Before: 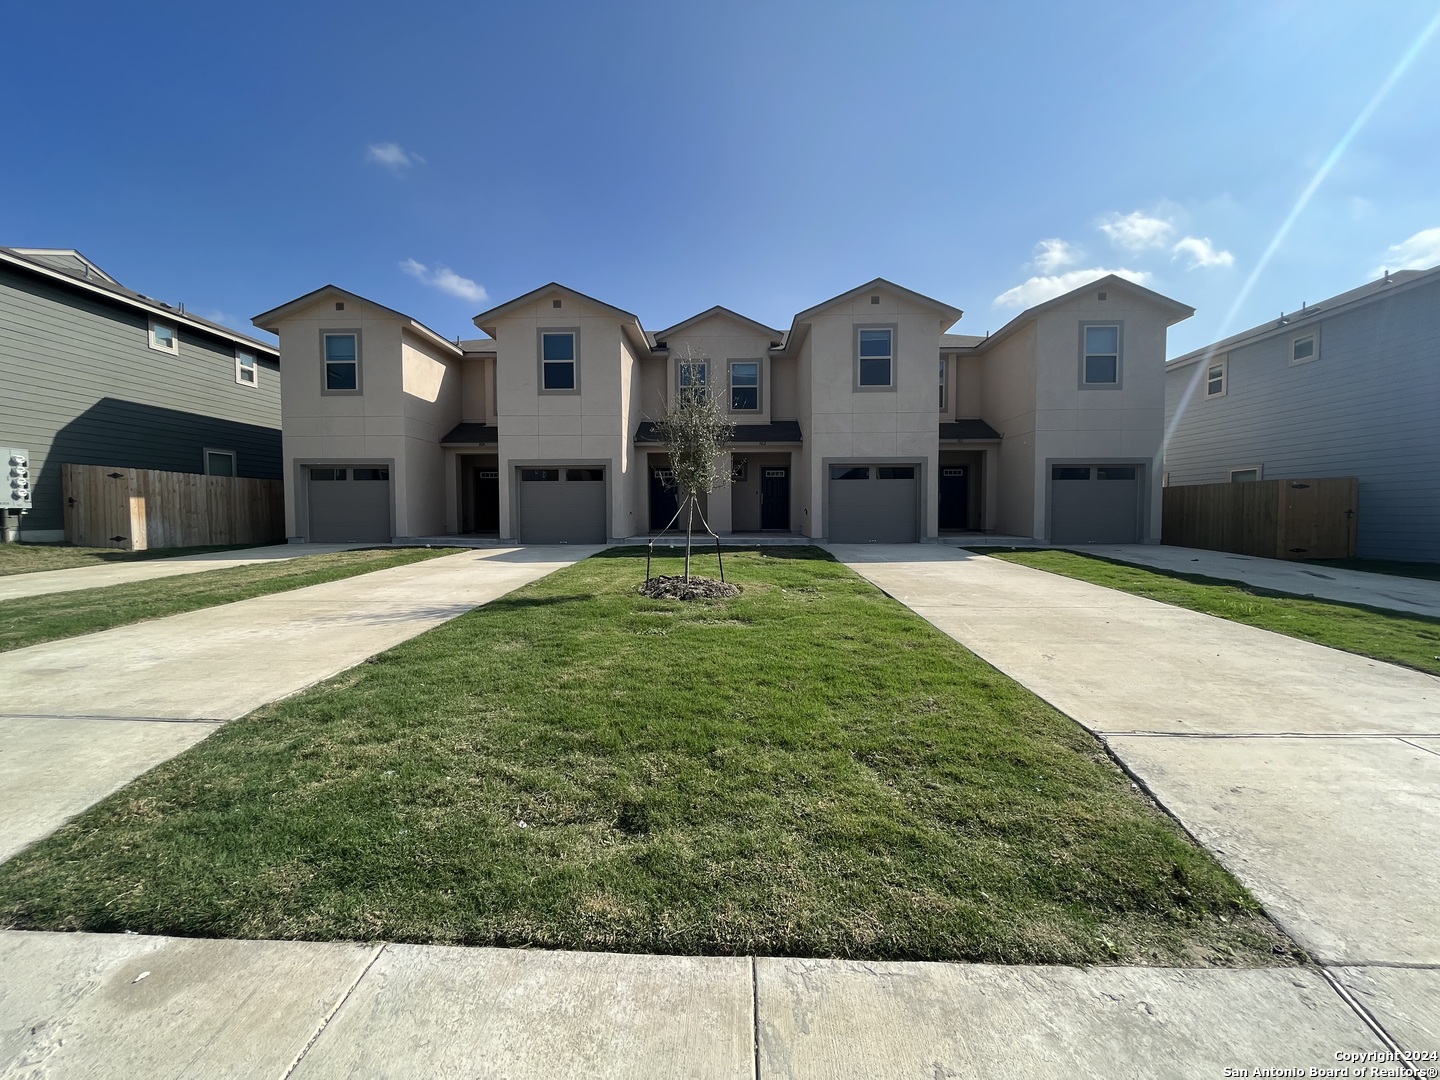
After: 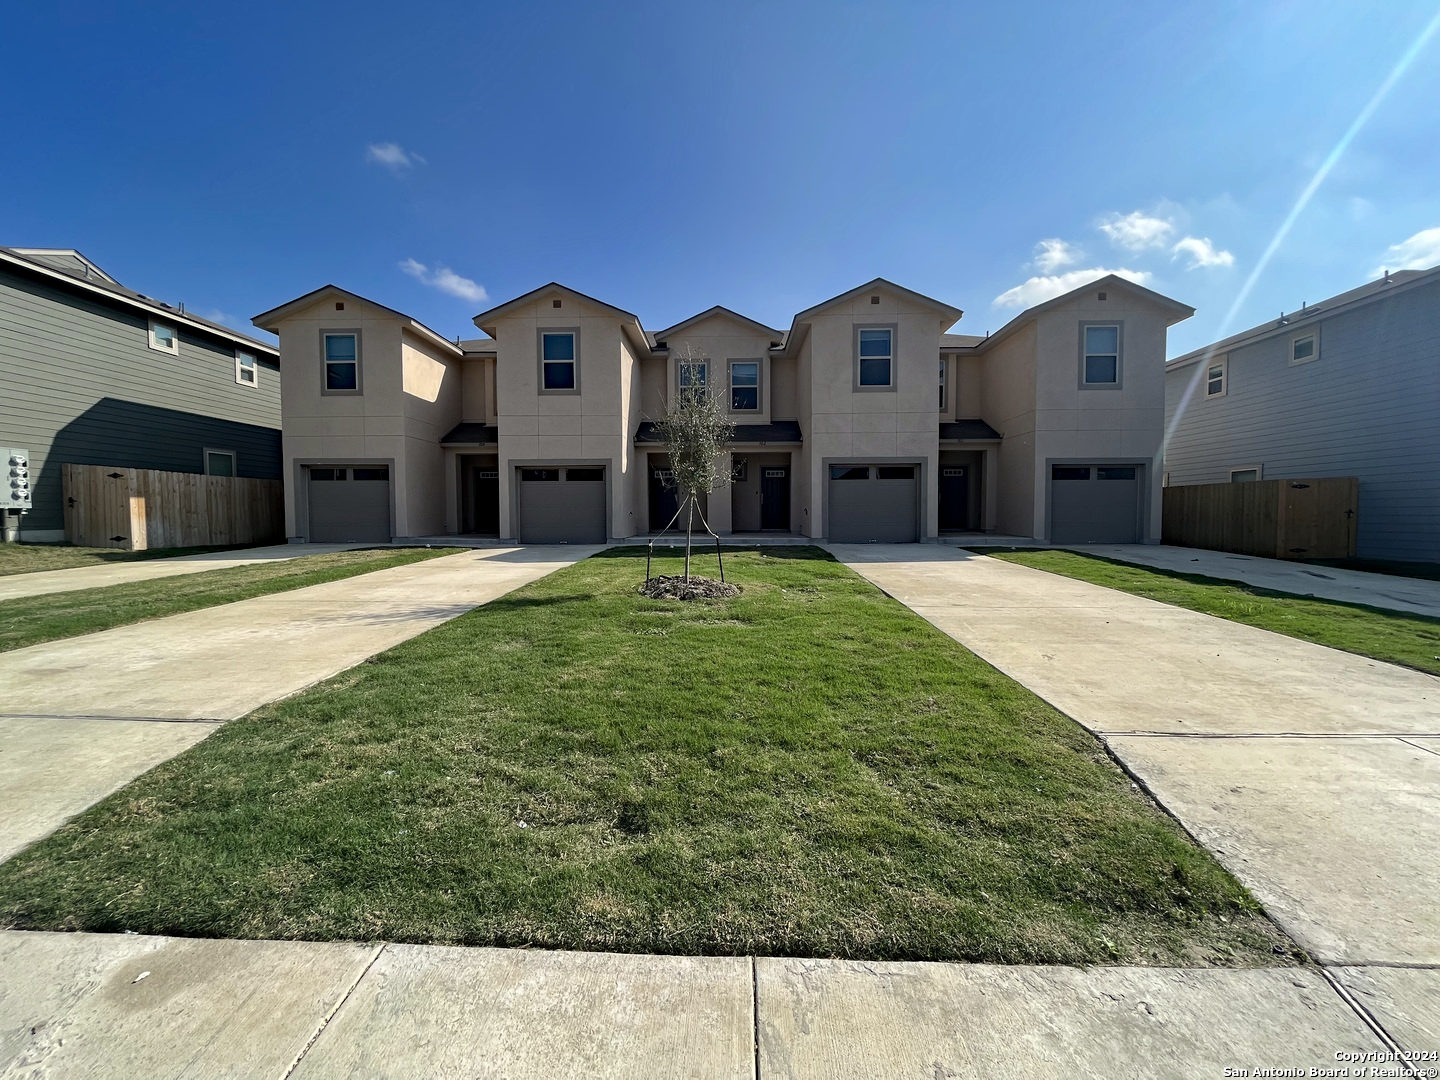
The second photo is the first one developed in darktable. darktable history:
haze removal: strength 0.297, distance 0.247
